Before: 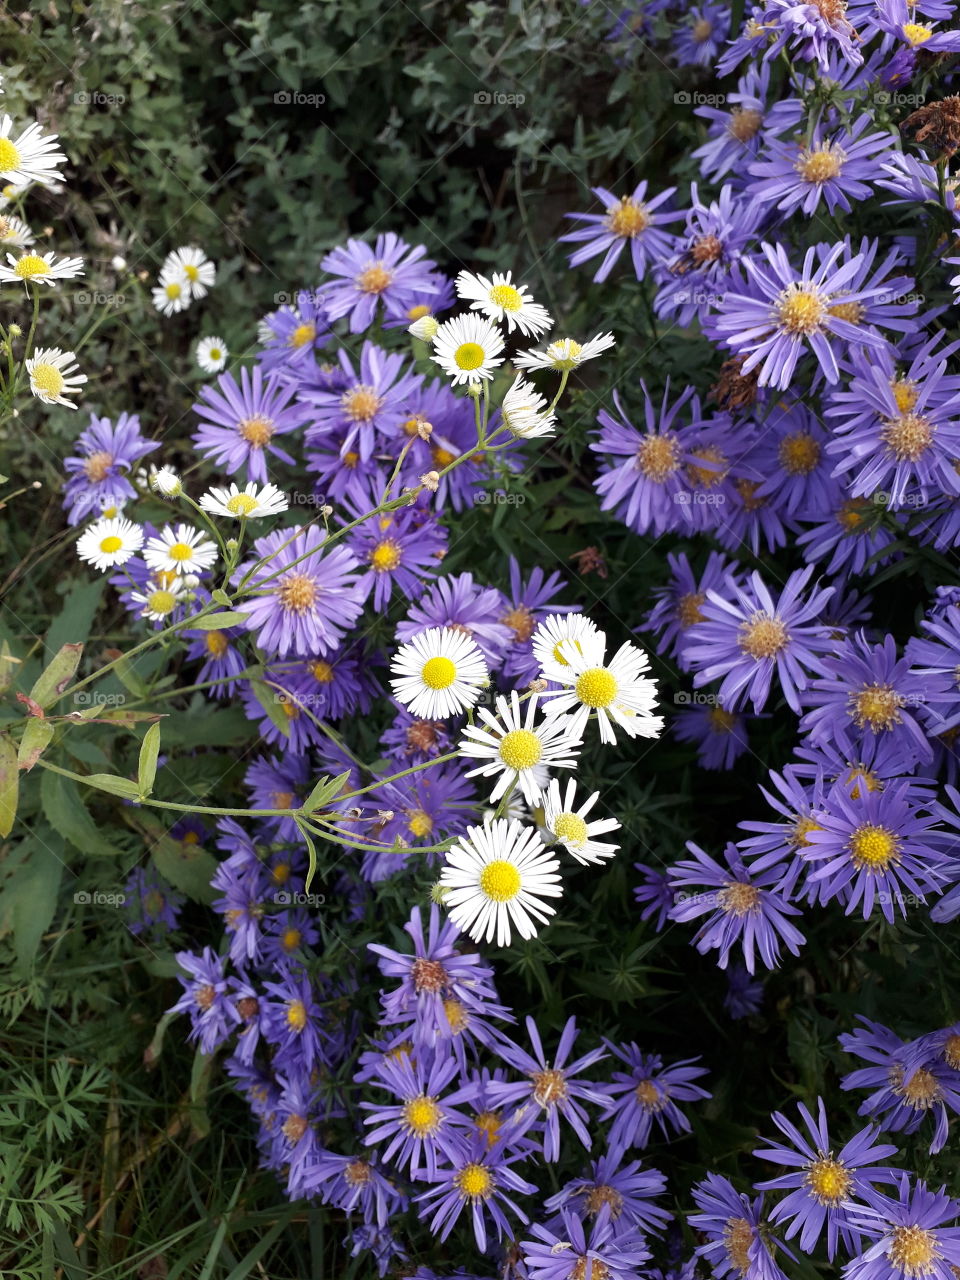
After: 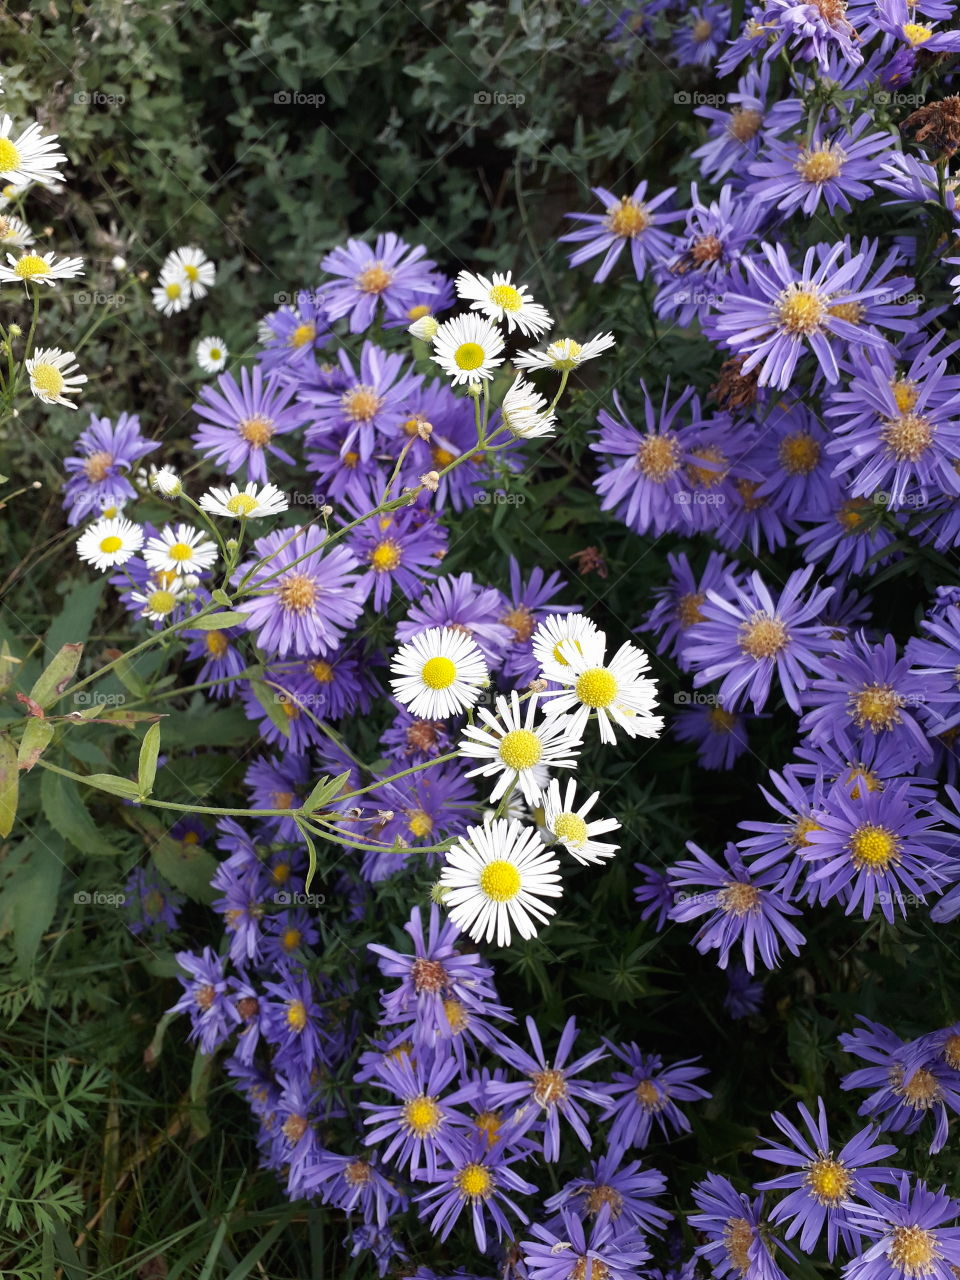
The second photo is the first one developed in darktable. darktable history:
local contrast: mode bilateral grid, contrast 100, coarseness 99, detail 89%, midtone range 0.2
